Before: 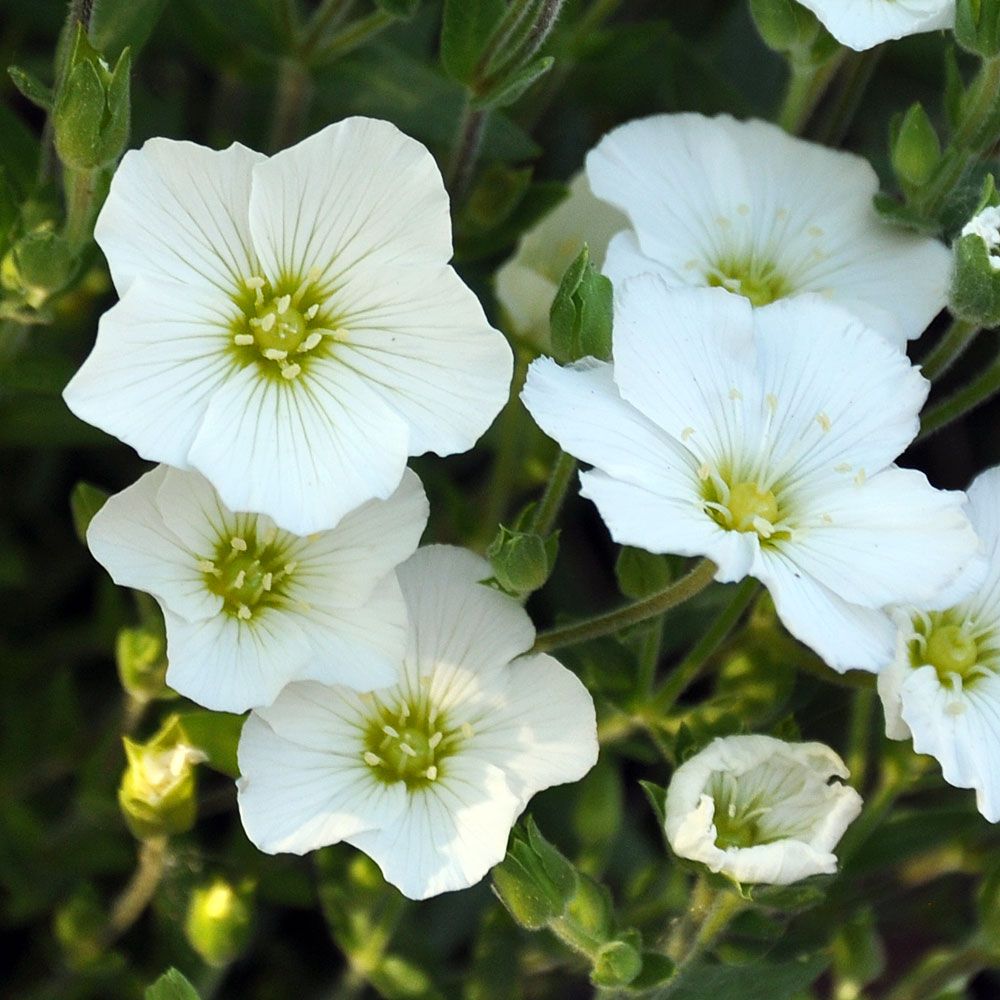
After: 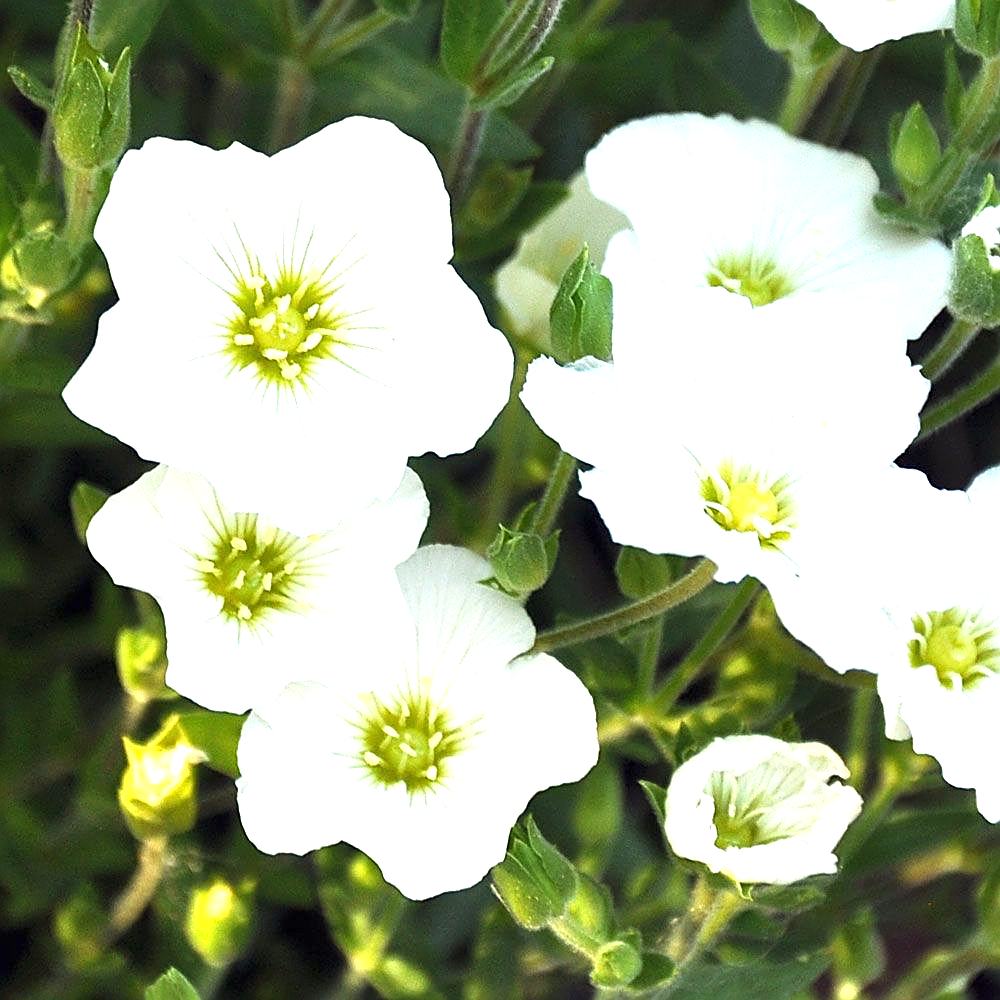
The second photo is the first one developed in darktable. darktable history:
sharpen: on, module defaults
exposure: black level correction 0, exposure 1.171 EV, compensate highlight preservation false
